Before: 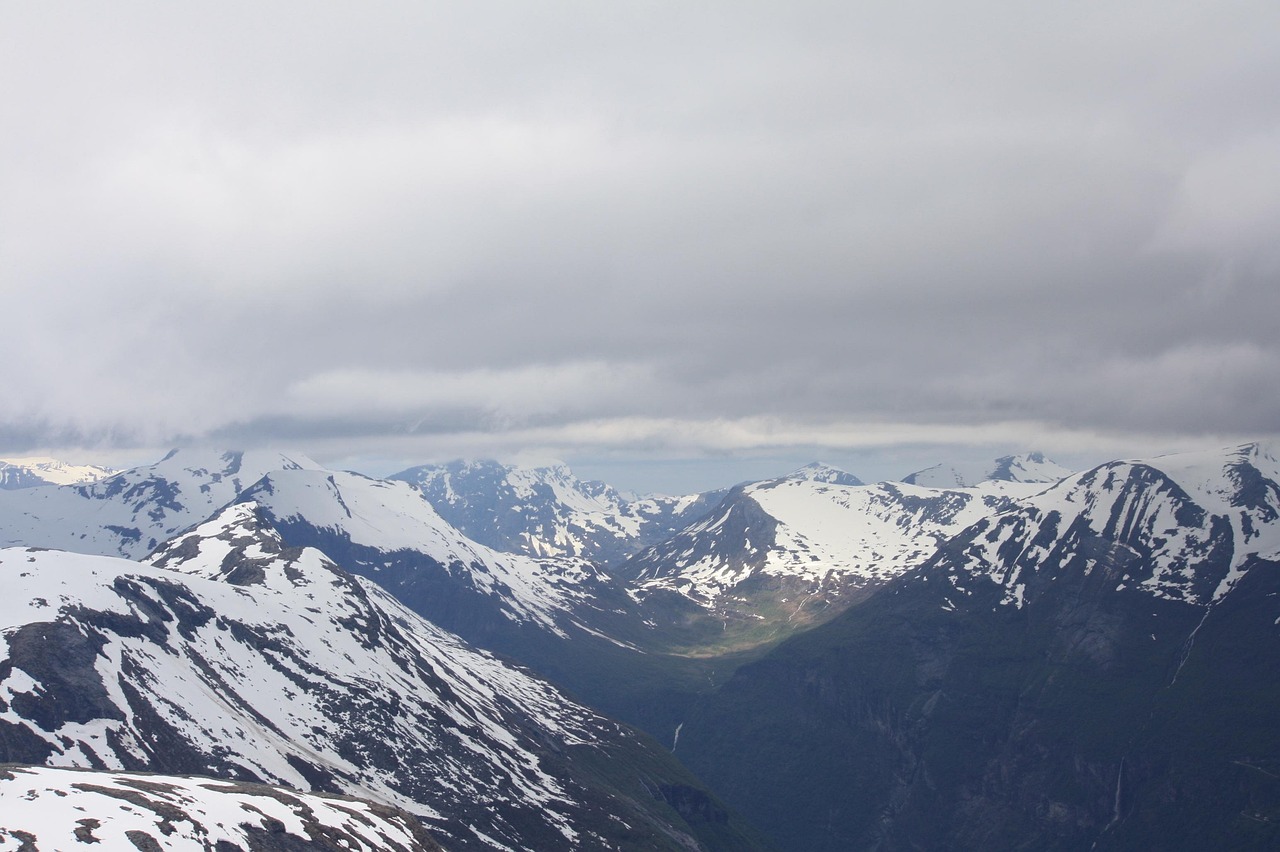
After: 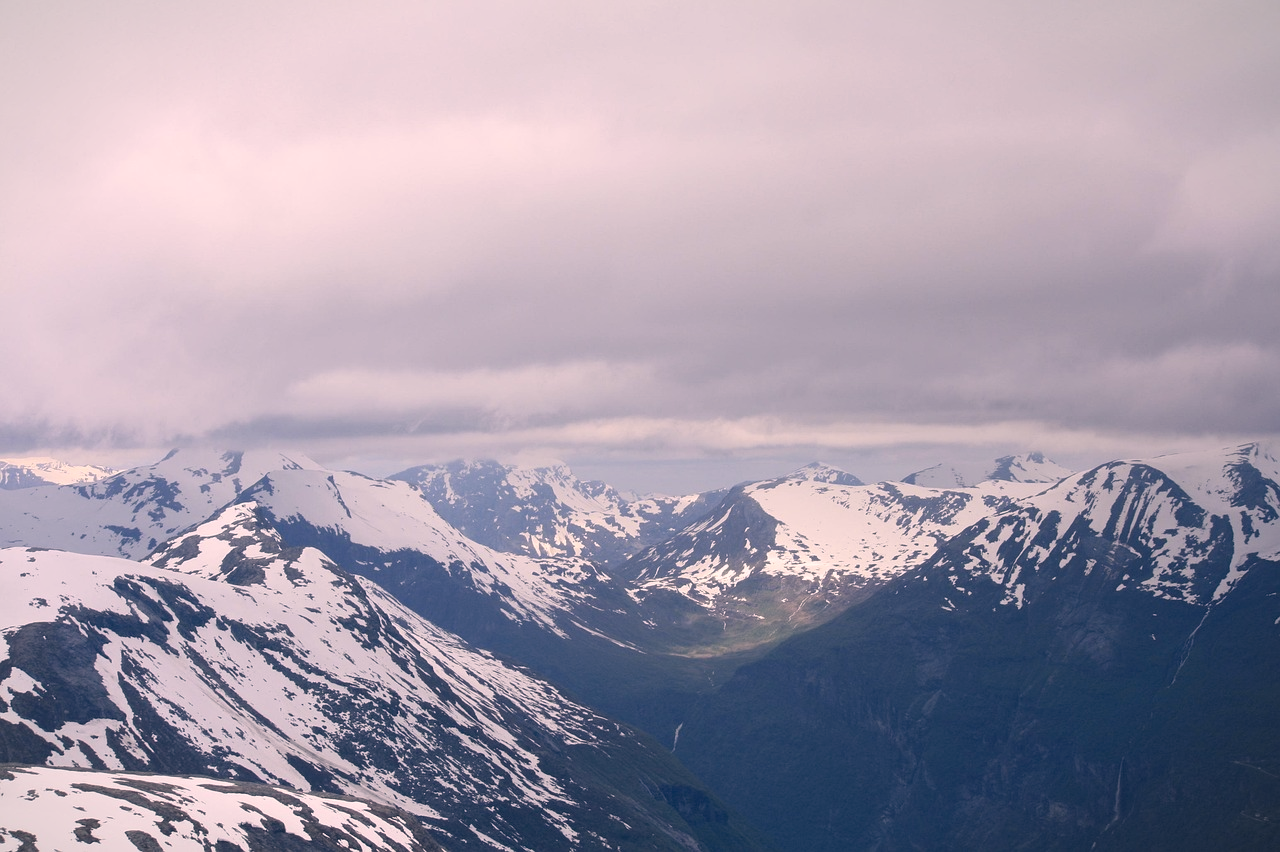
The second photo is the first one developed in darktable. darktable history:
color correction: highlights a* 14.46, highlights b* 5.85, shadows a* -5.53, shadows b* -15.24, saturation 0.85
vignetting: fall-off start 100%, brightness -0.282, width/height ratio 1.31
